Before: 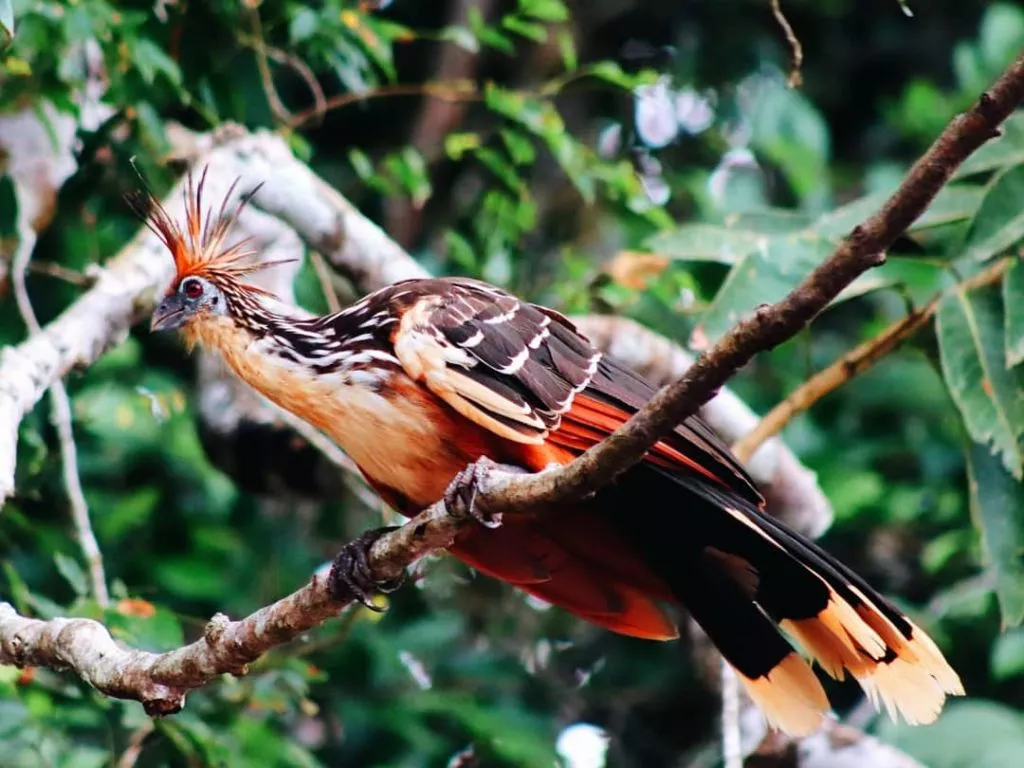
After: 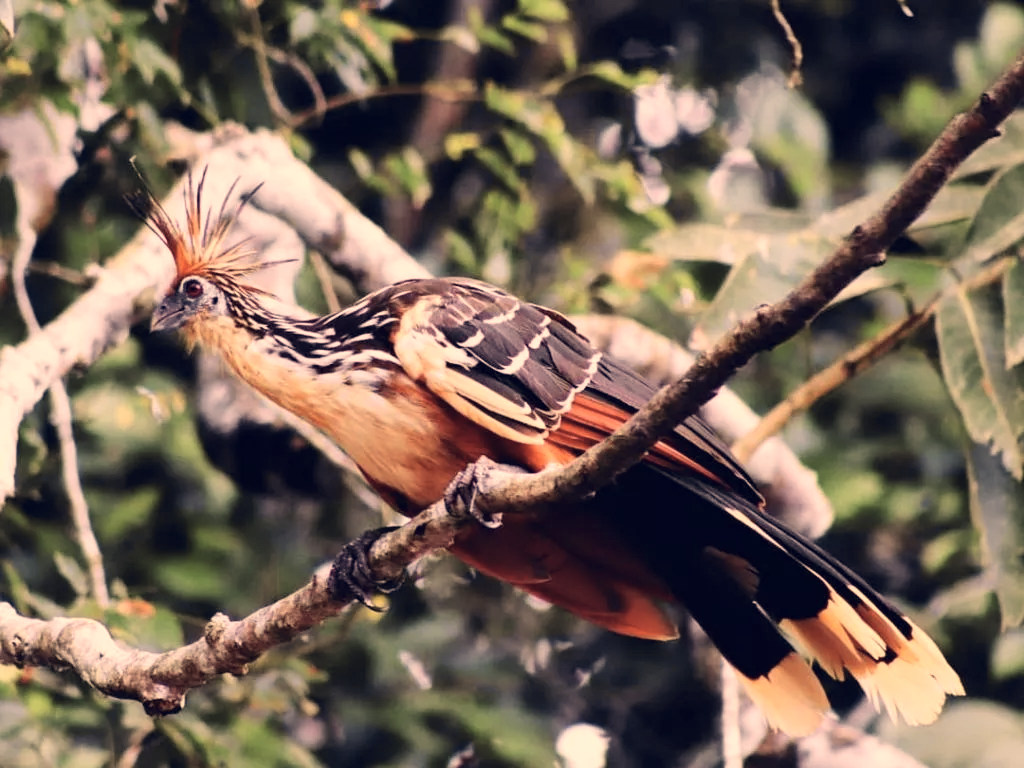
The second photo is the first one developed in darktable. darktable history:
tone curve: curves: ch0 [(0, 0) (0.765, 0.816) (1, 1)]; ch1 [(0, 0) (0.425, 0.464) (0.5, 0.5) (0.531, 0.522) (0.588, 0.575) (0.994, 0.939)]; ch2 [(0, 0) (0.398, 0.435) (0.455, 0.481) (0.501, 0.504) (0.529, 0.544) (0.584, 0.585) (1, 0.911)], color space Lab, independent channels
shadows and highlights: shadows 31.98, highlights -32.67, soften with gaussian
color correction: highlights a* 20.09, highlights b* 27.42, shadows a* 3.46, shadows b* -17.98, saturation 0.745
